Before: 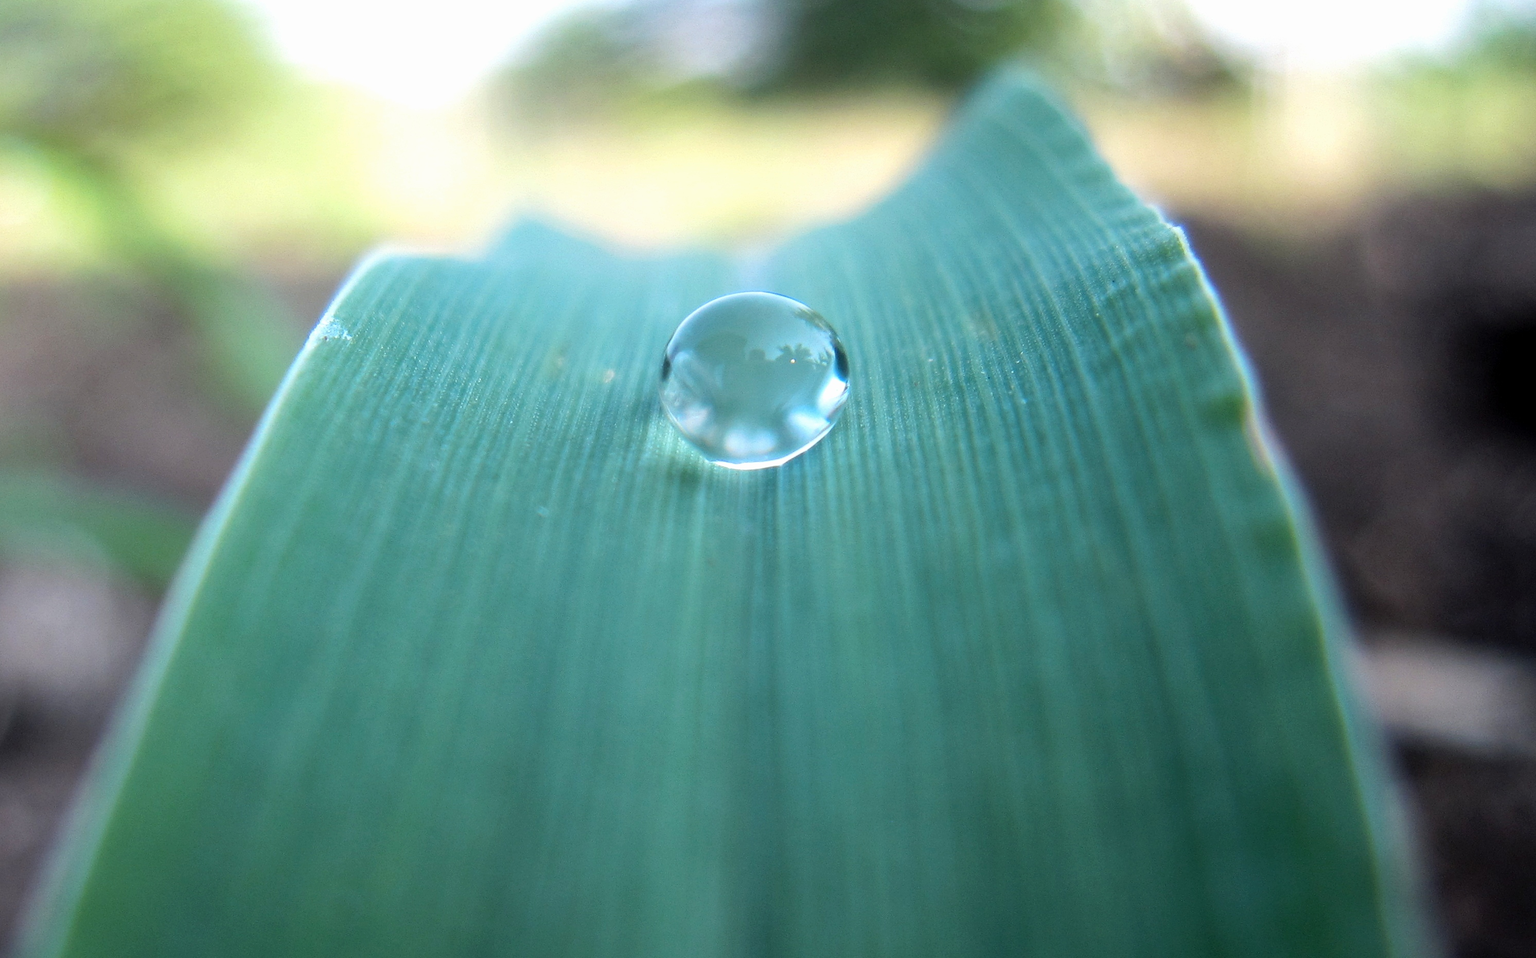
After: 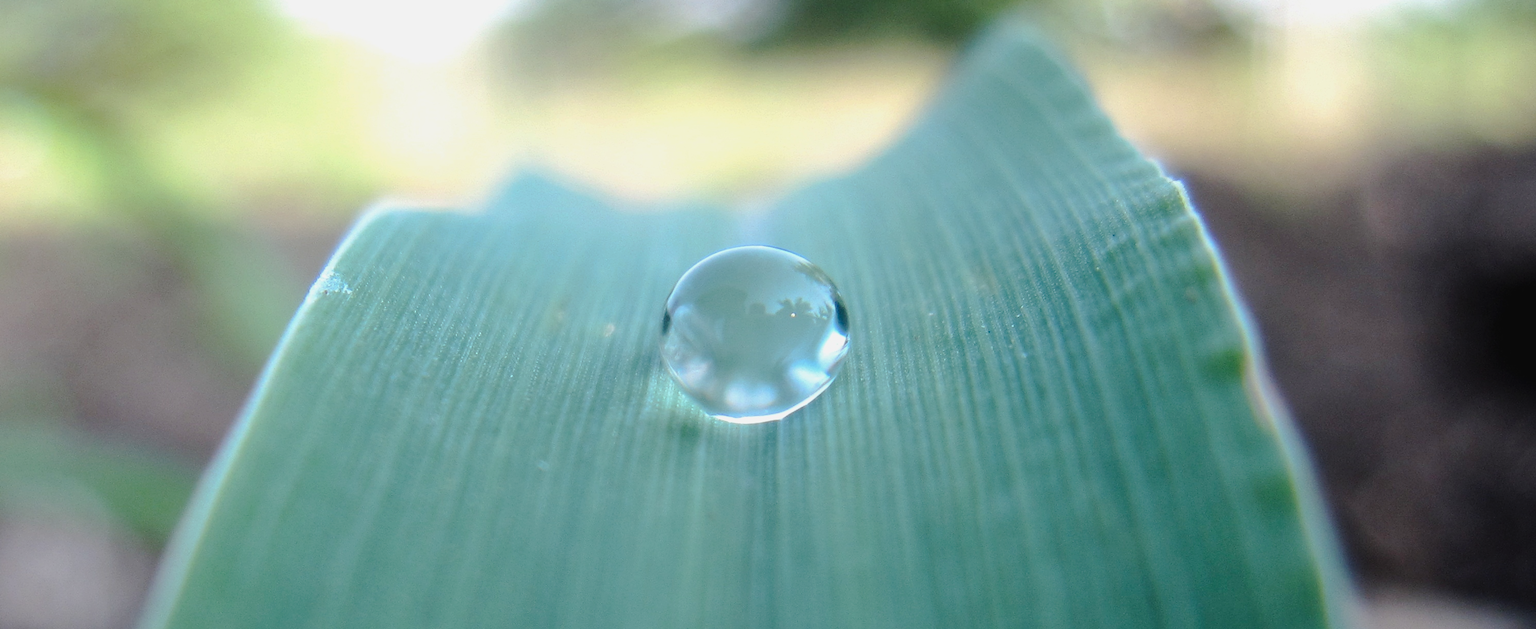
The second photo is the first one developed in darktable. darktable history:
crop and rotate: top 4.866%, bottom 29.433%
tone curve: curves: ch0 [(0, 0.026) (0.175, 0.178) (0.463, 0.502) (0.796, 0.764) (1, 0.961)]; ch1 [(0, 0) (0.437, 0.398) (0.469, 0.472) (0.505, 0.504) (0.553, 0.552) (1, 1)]; ch2 [(0, 0) (0.505, 0.495) (0.579, 0.579) (1, 1)], preserve colors none
